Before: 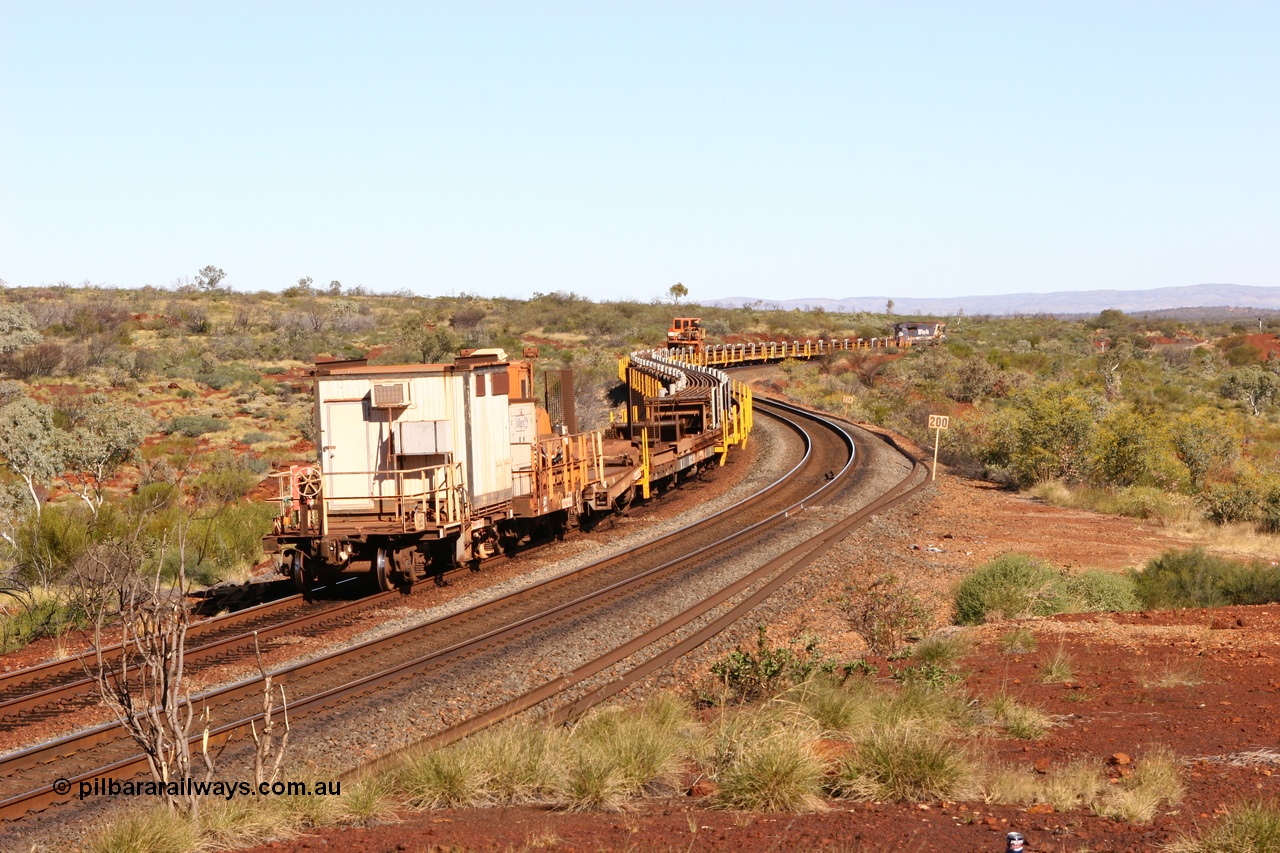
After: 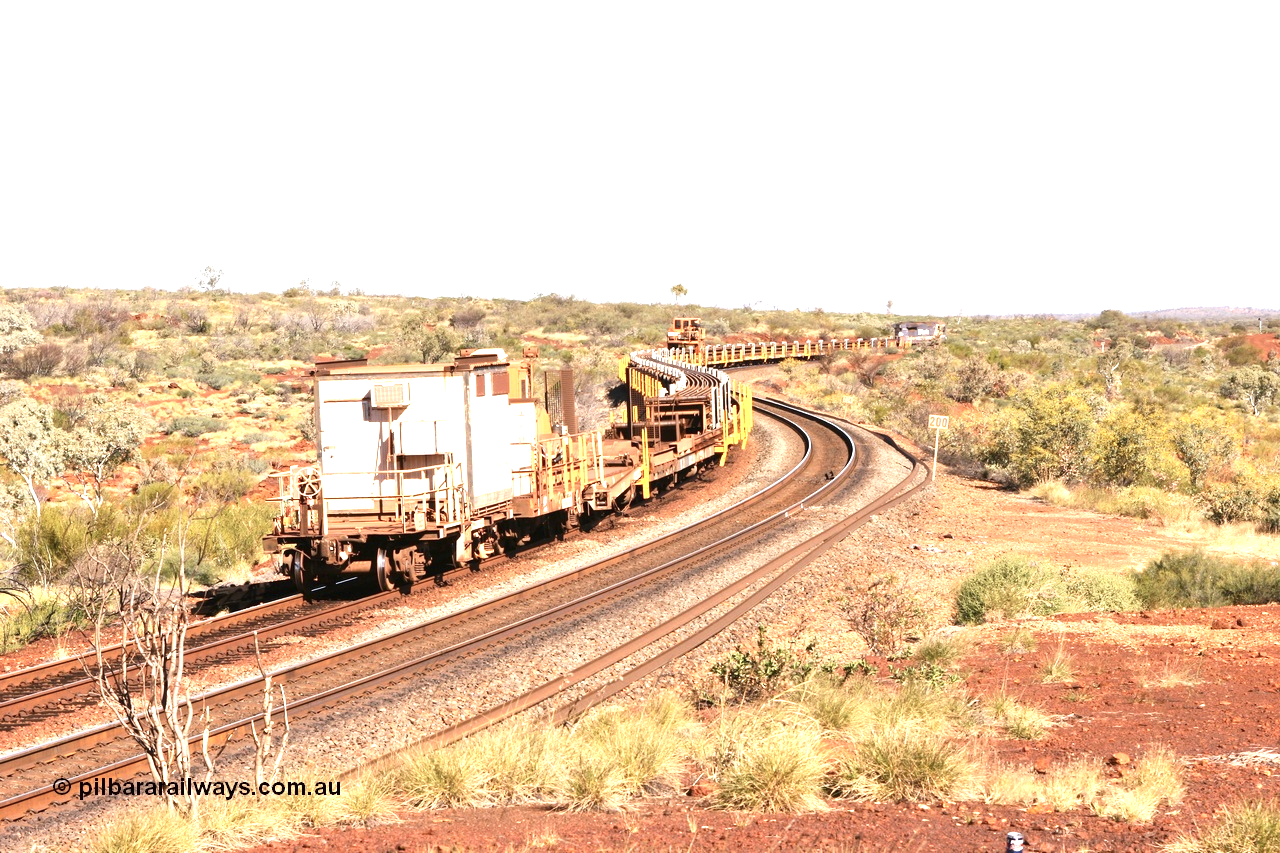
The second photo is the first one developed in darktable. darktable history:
graduated density: on, module defaults
contrast brightness saturation: contrast 0.11, saturation -0.17
exposure: black level correction 0, exposure 1.55 EV, compensate exposure bias true, compensate highlight preservation false
